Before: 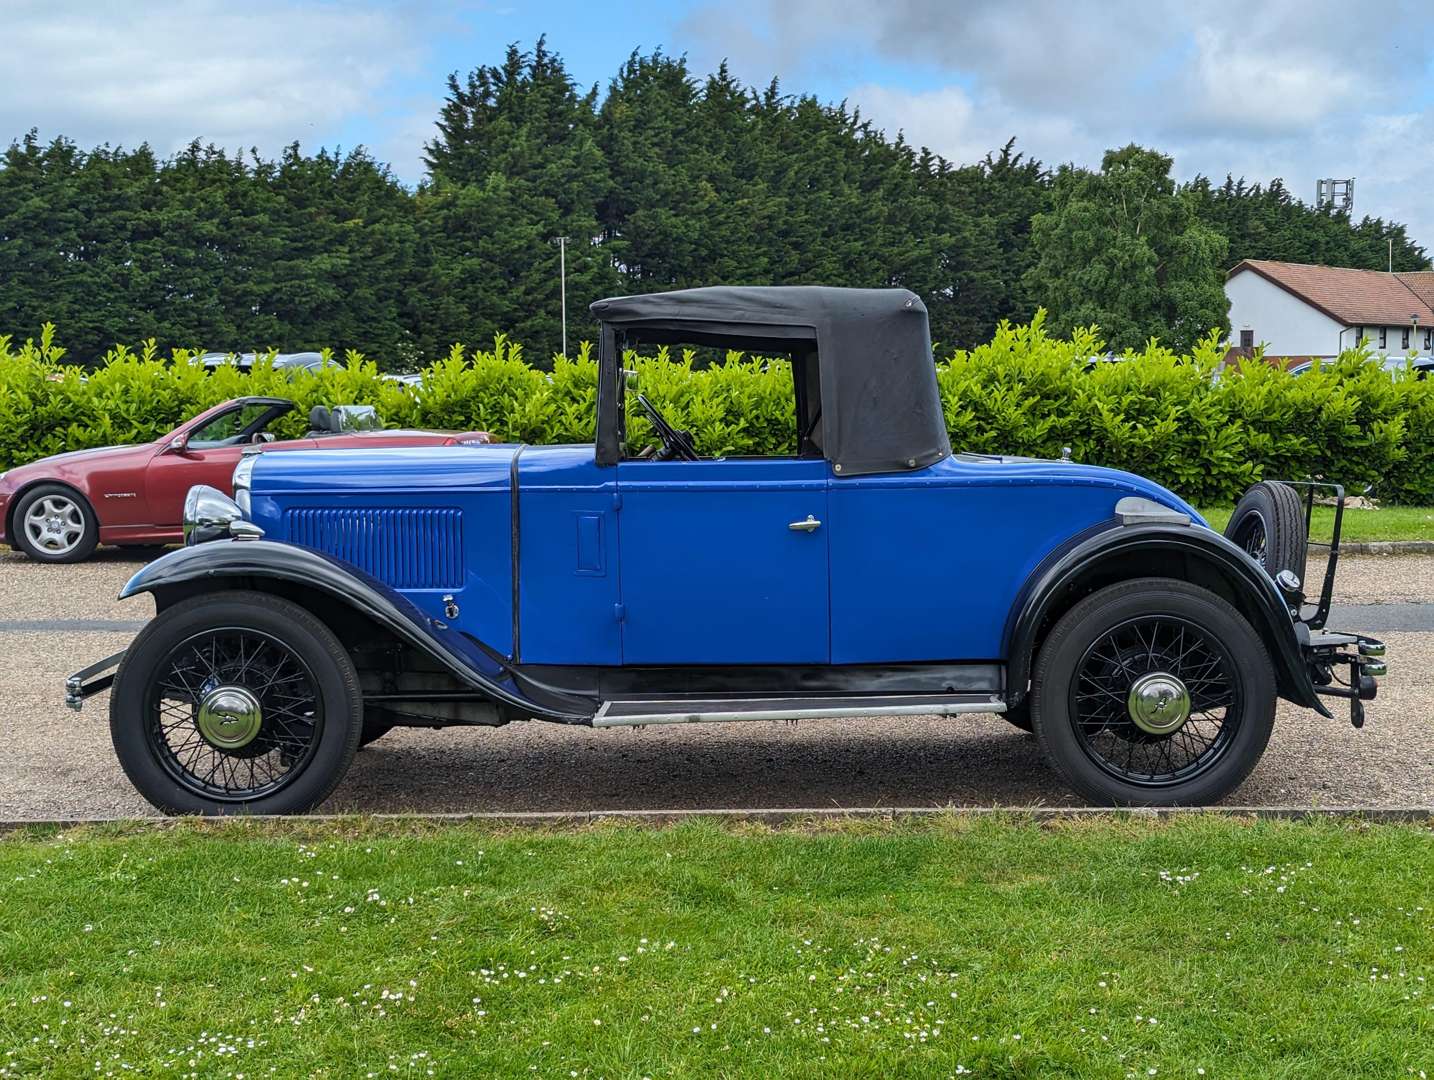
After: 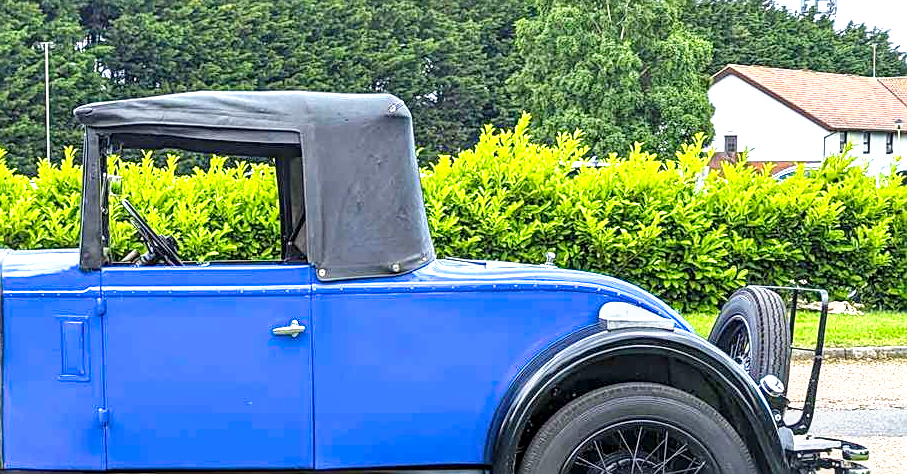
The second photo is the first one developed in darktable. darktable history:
local contrast: on, module defaults
crop: left 36.027%, top 18.117%, right 0.709%, bottom 37.904%
contrast brightness saturation: contrast 0.071, brightness 0.074, saturation 0.18
tone curve: curves: ch0 [(0, 0) (0.541, 0.628) (0.906, 0.997)], preserve colors none
exposure: exposure 1.09 EV, compensate highlight preservation false
sharpen: amount 0.495
